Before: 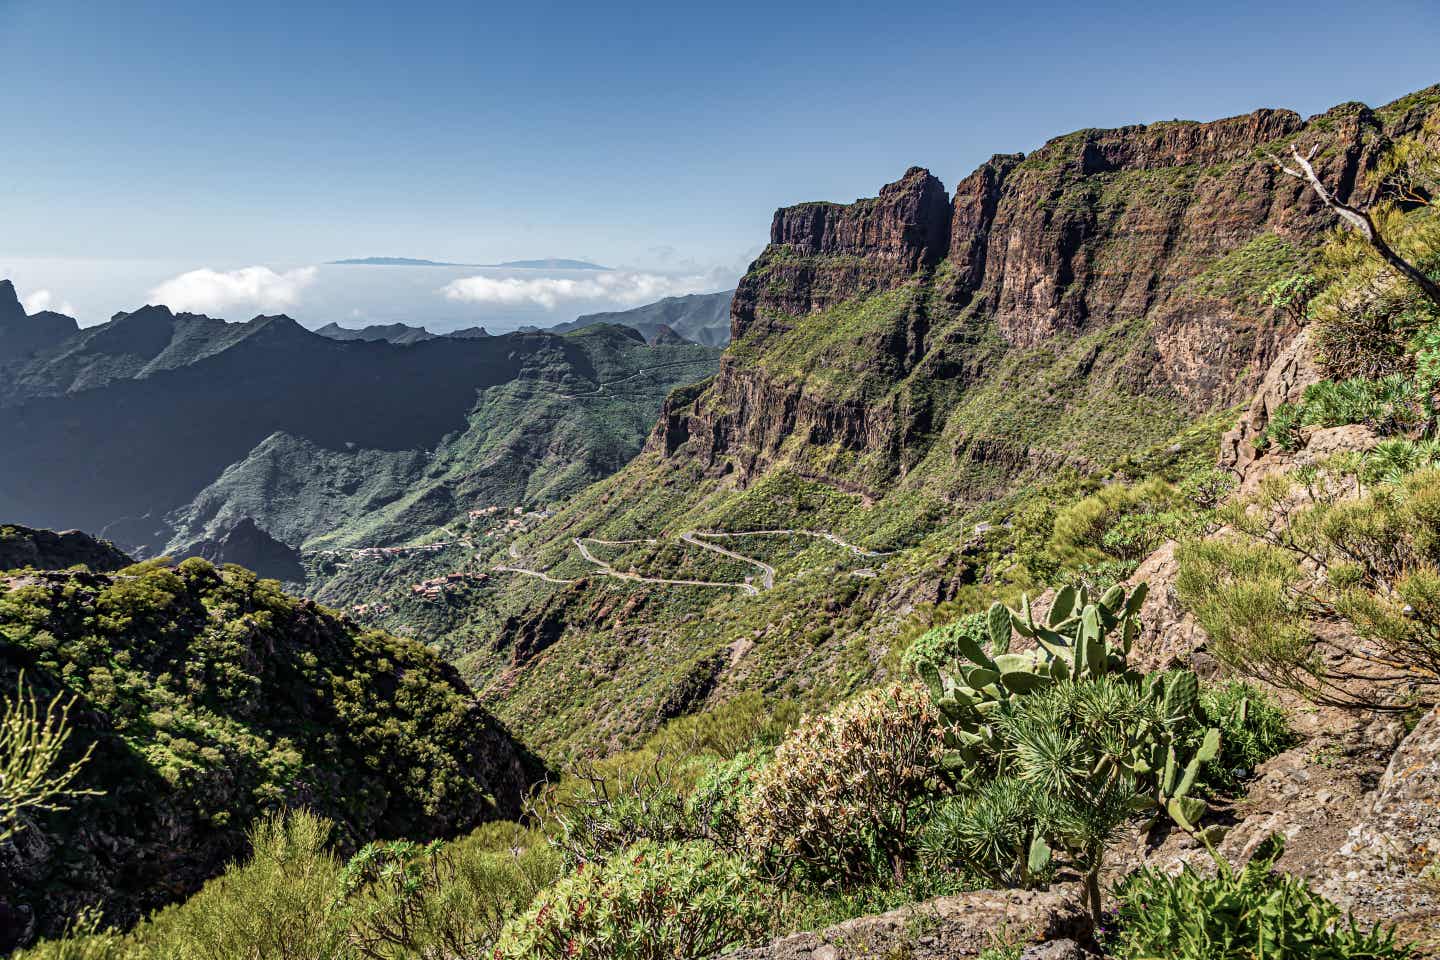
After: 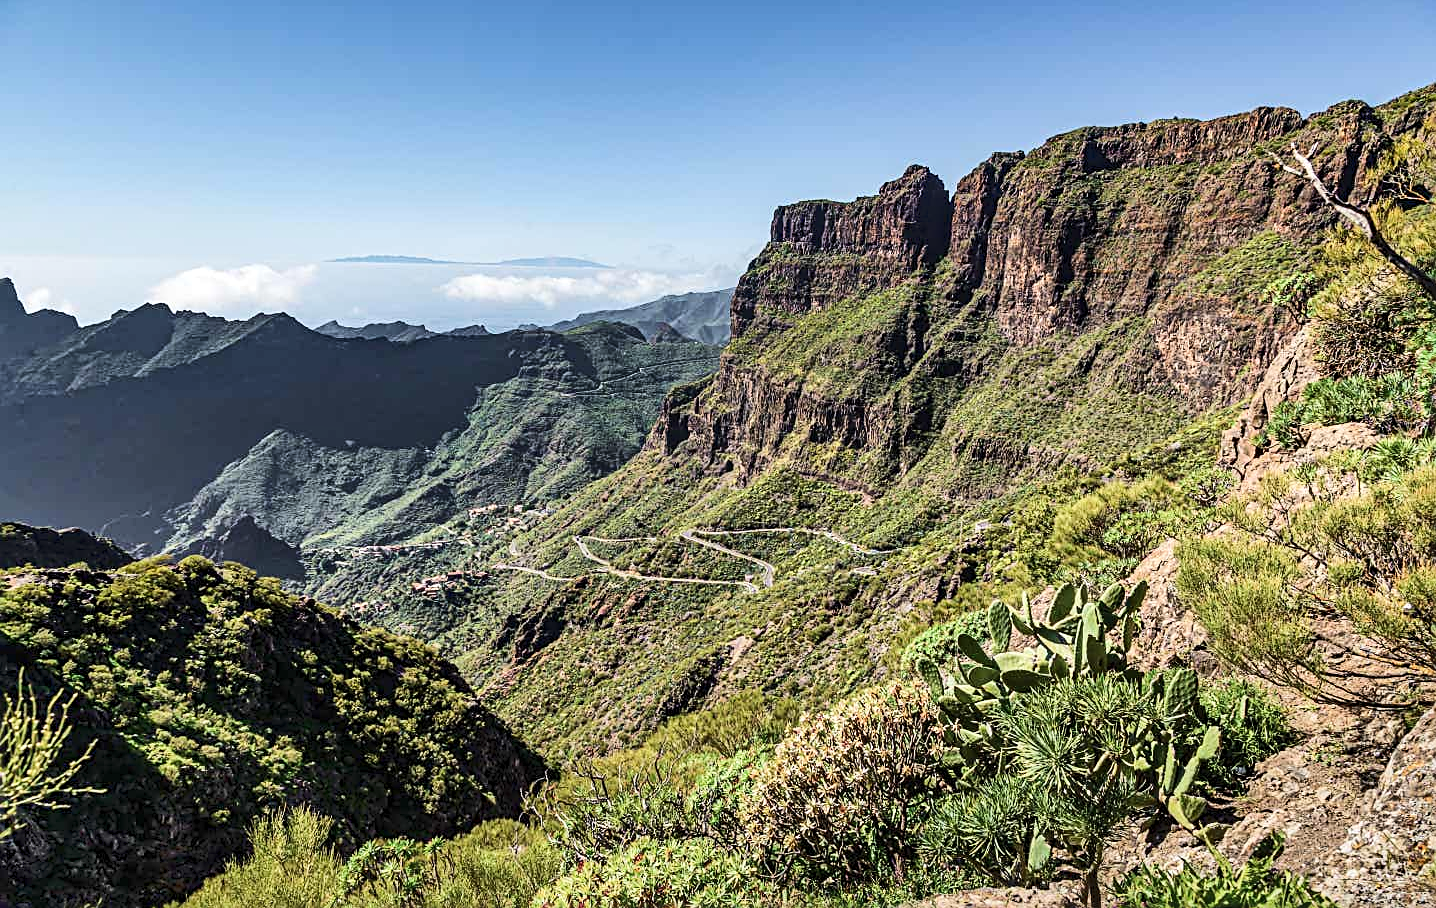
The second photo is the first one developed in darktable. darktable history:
crop: top 0.261%, right 0.264%, bottom 5.106%
tone curve: curves: ch0 [(0, 0) (0.003, 0.005) (0.011, 0.013) (0.025, 0.027) (0.044, 0.044) (0.069, 0.06) (0.1, 0.081) (0.136, 0.114) (0.177, 0.16) (0.224, 0.211) (0.277, 0.277) (0.335, 0.354) (0.399, 0.435) (0.468, 0.538) (0.543, 0.626) (0.623, 0.708) (0.709, 0.789) (0.801, 0.867) (0.898, 0.935) (1, 1)], color space Lab, linked channels, preserve colors none
tone equalizer: on, module defaults
sharpen: on, module defaults
shadows and highlights: shadows 61.5, white point adjustment 0.538, highlights -34.29, compress 83.57%
